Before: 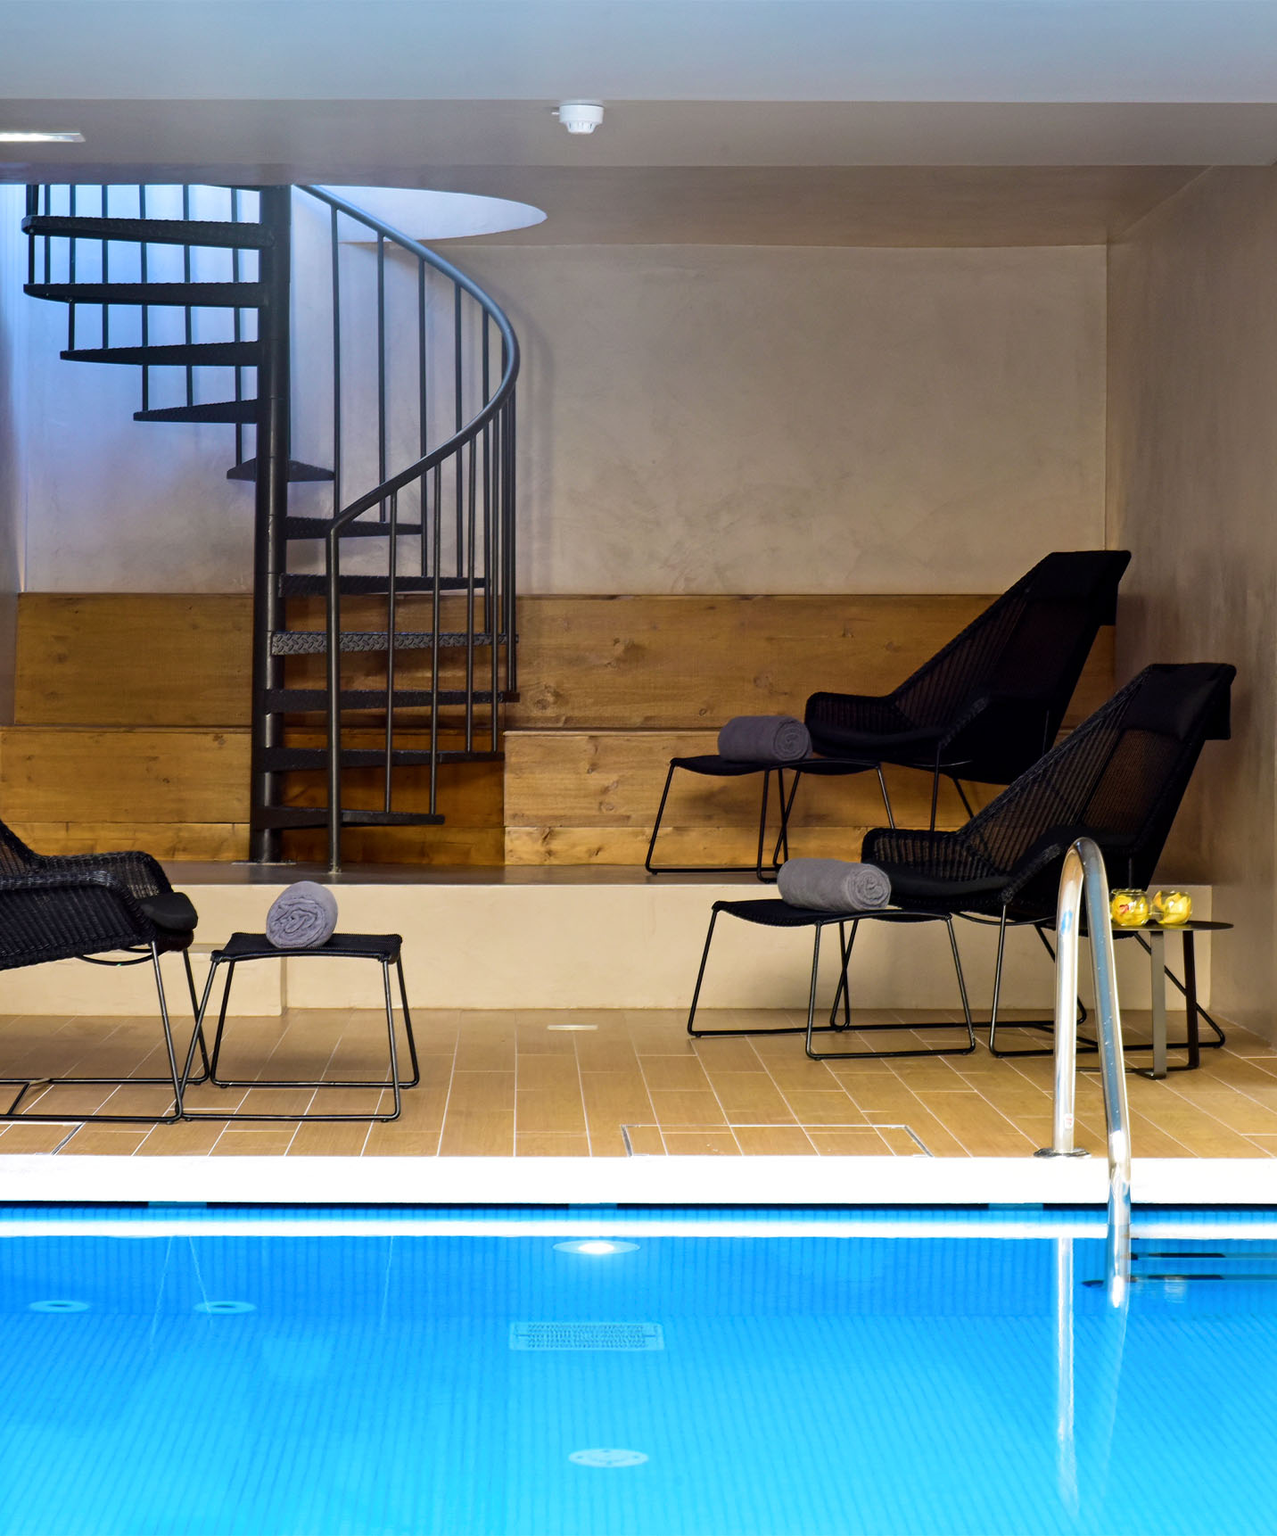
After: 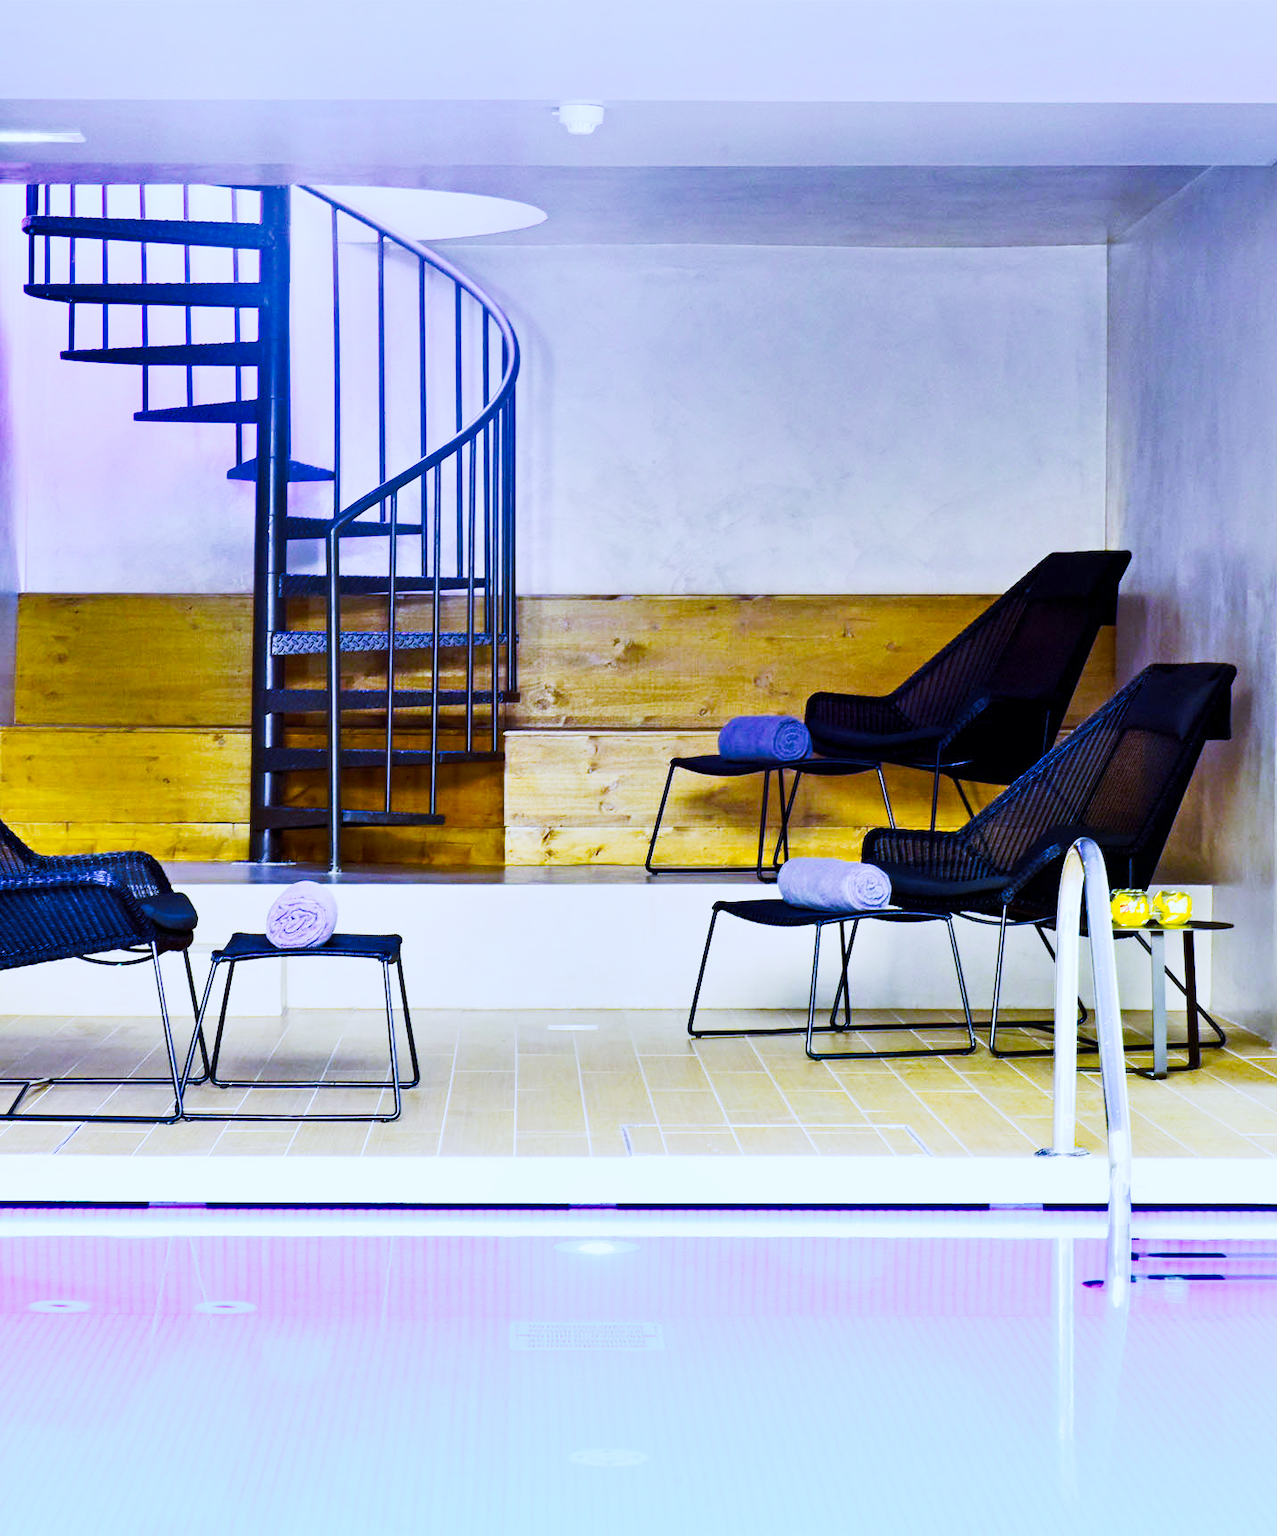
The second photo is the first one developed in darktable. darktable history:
color balance rgb: linear chroma grading › global chroma 15%, perceptual saturation grading › global saturation 30%
tone curve: curves: ch0 [(0, 0) (0.003, 0.004) (0.011, 0.015) (0.025, 0.034) (0.044, 0.061) (0.069, 0.095) (0.1, 0.137) (0.136, 0.187) (0.177, 0.244) (0.224, 0.308) (0.277, 0.415) (0.335, 0.532) (0.399, 0.642) (0.468, 0.747) (0.543, 0.829) (0.623, 0.886) (0.709, 0.924) (0.801, 0.951) (0.898, 0.975) (1, 1)], preserve colors none
shadows and highlights: low approximation 0.01, soften with gaussian
white balance: red 0.766, blue 1.537
base curve: curves: ch0 [(0, 0) (0.262, 0.32) (0.722, 0.705) (1, 1)]
